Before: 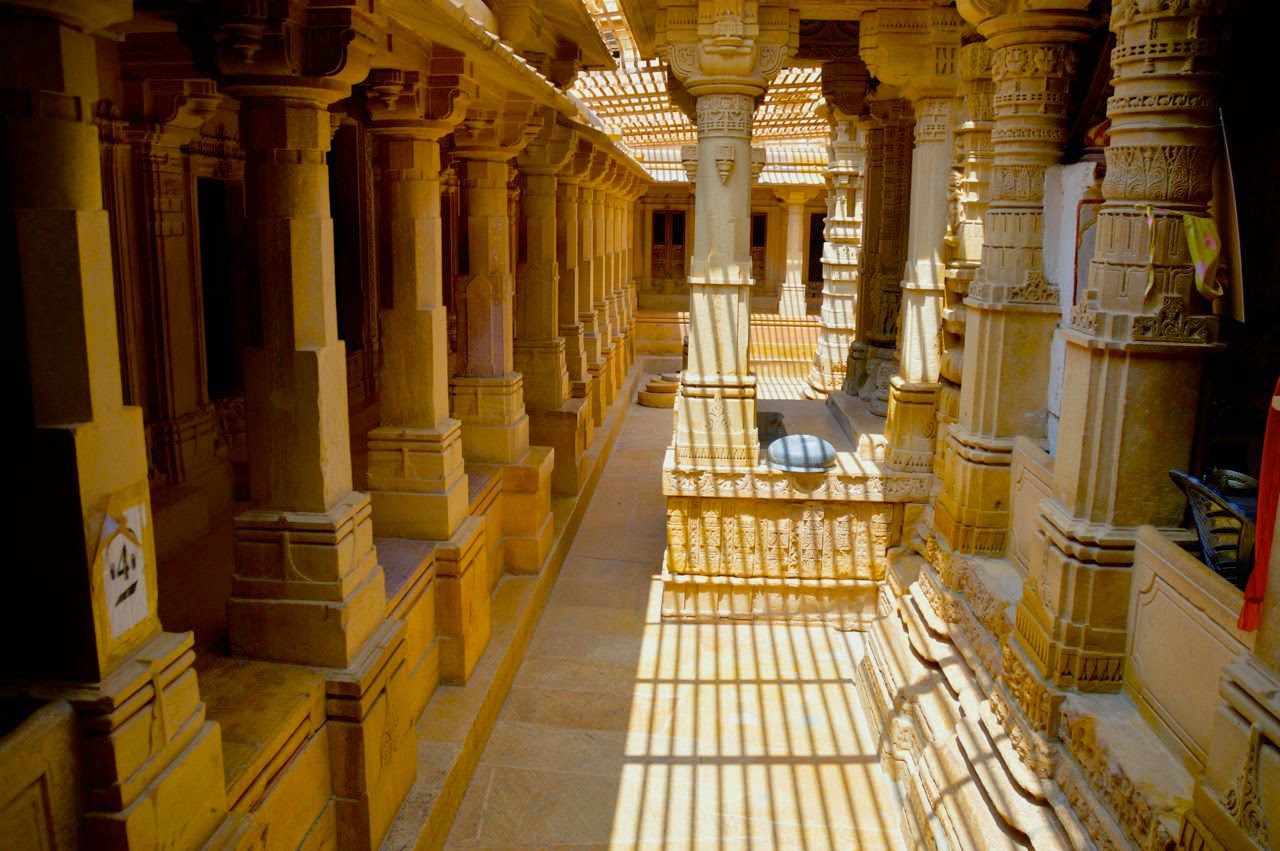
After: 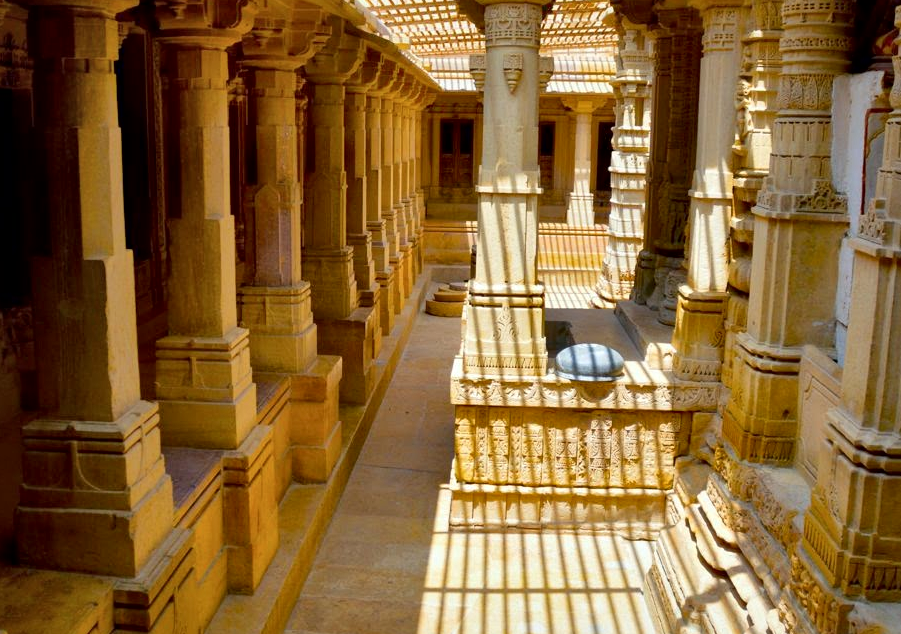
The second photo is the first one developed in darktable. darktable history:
crop and rotate: left 16.58%, top 10.923%, right 12.96%, bottom 14.573%
local contrast: mode bilateral grid, contrast 50, coarseness 50, detail 150%, midtone range 0.2
